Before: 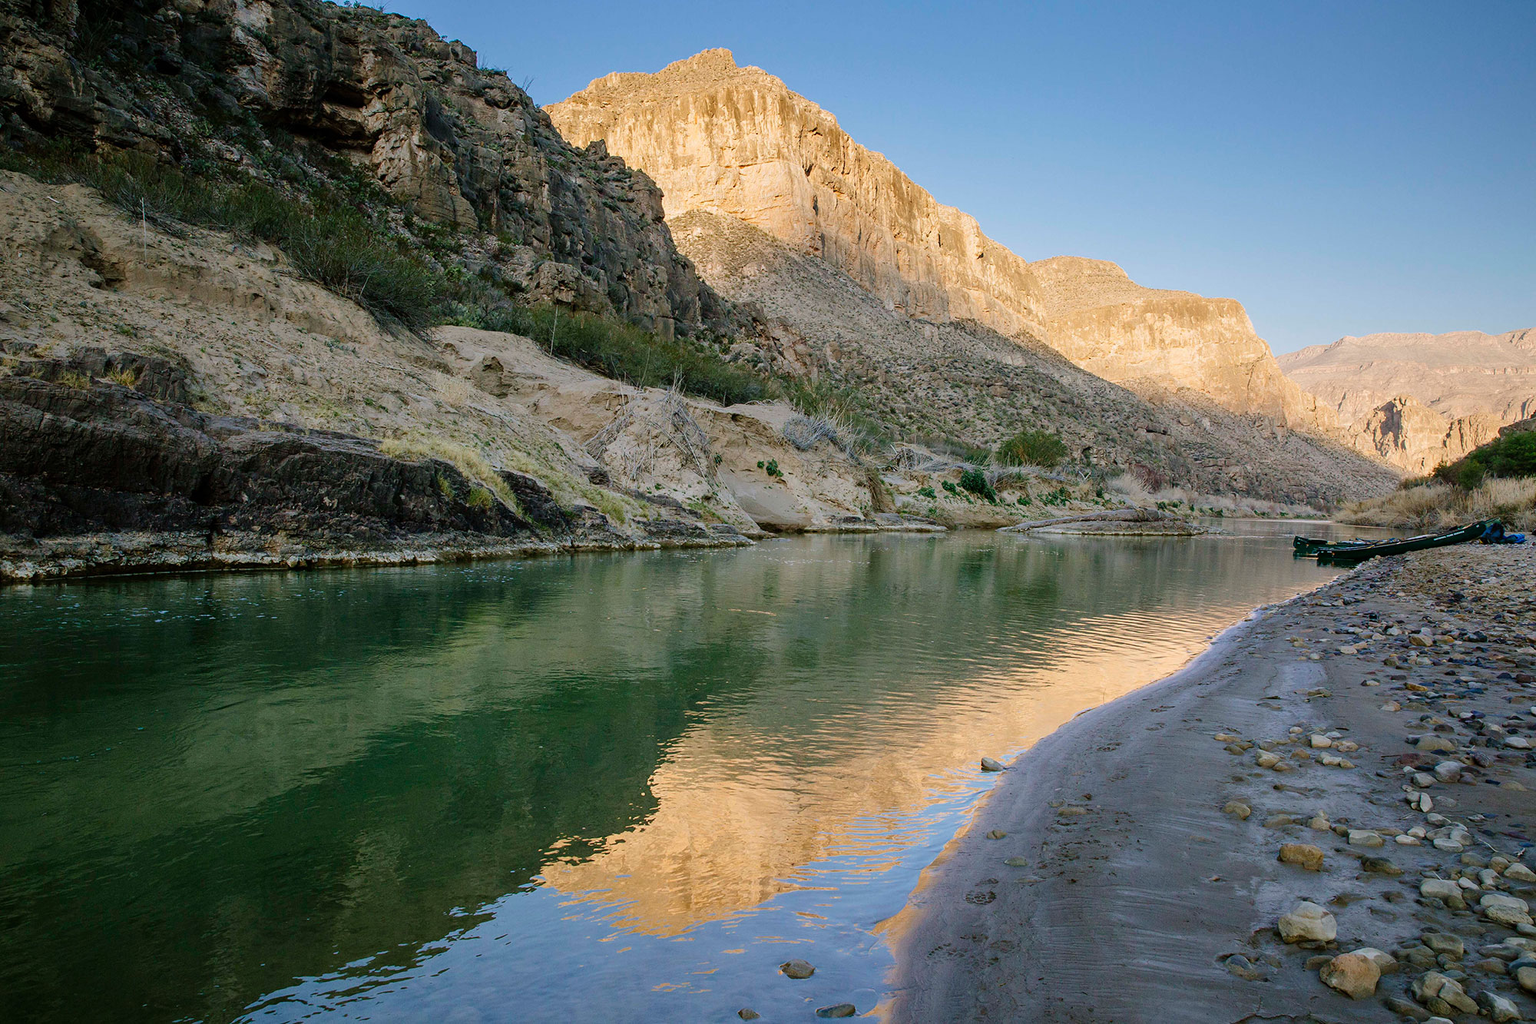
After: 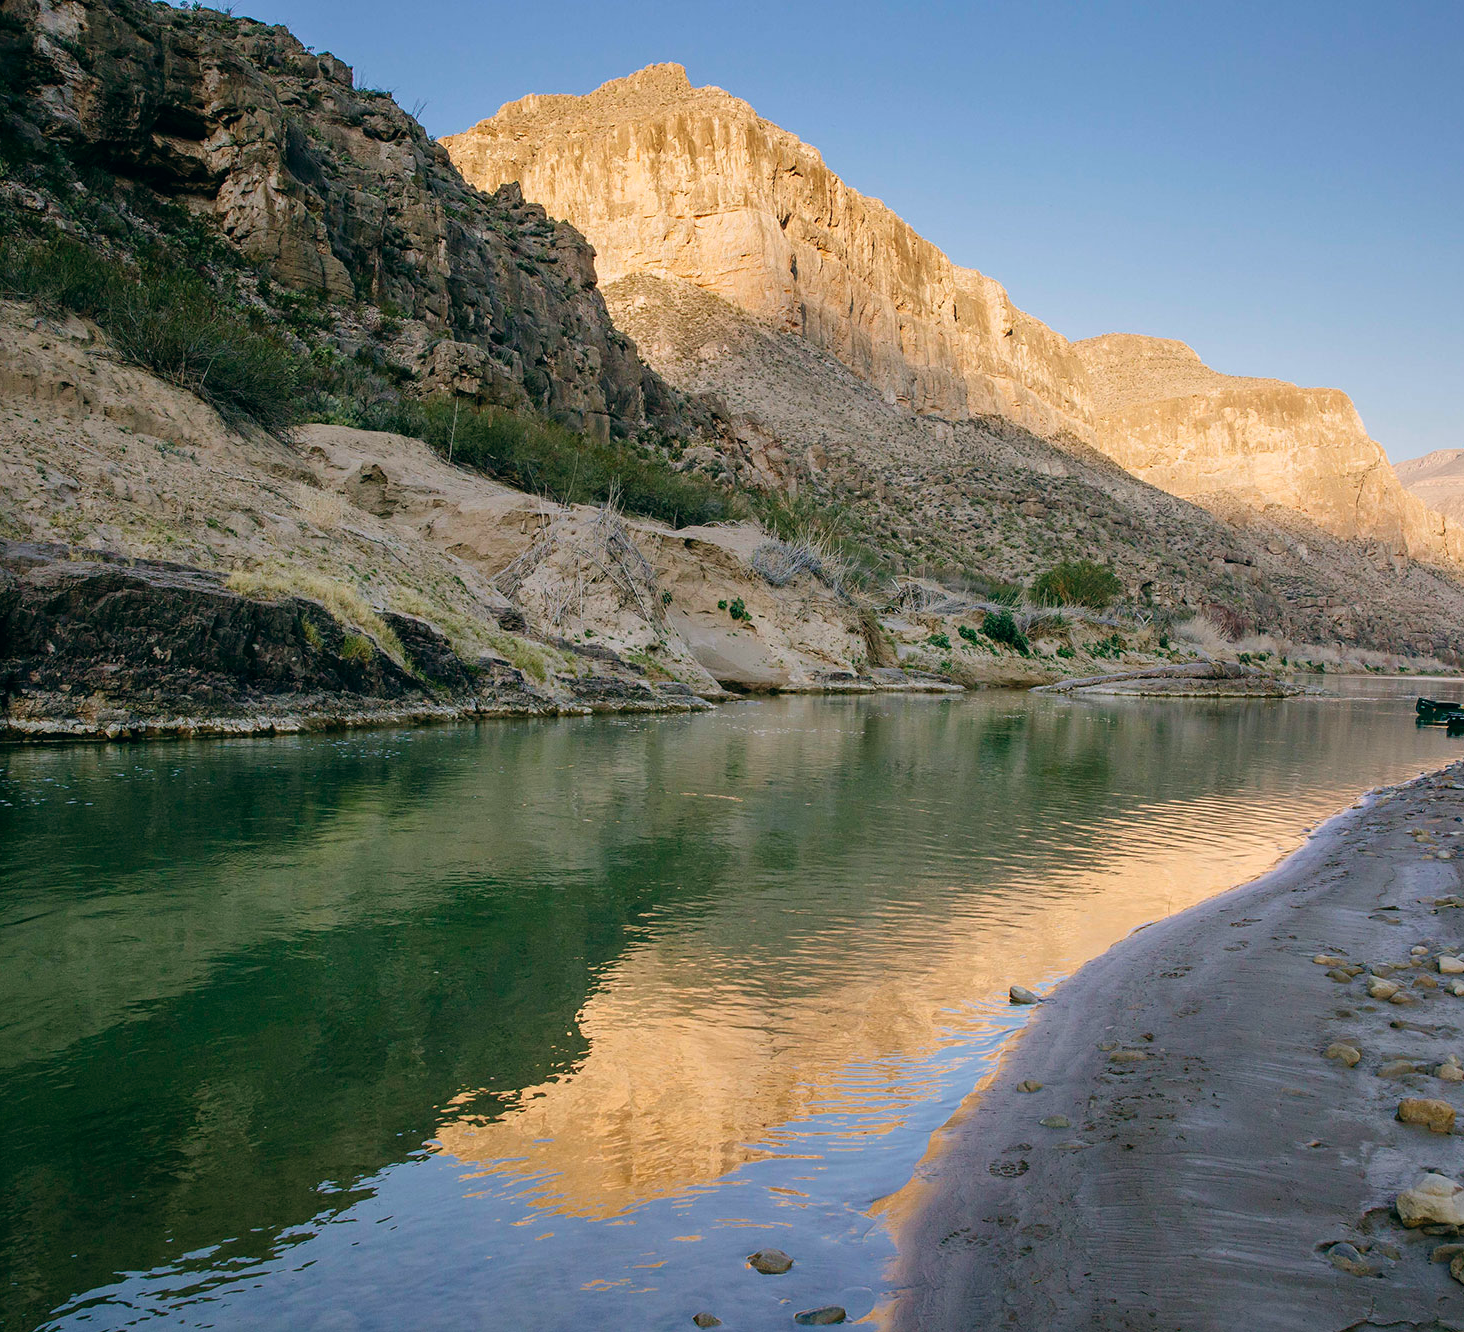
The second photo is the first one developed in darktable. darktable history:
crop: left 13.443%, right 13.31%
color balance: lift [1, 0.998, 1.001, 1.002], gamma [1, 1.02, 1, 0.98], gain [1, 1.02, 1.003, 0.98]
